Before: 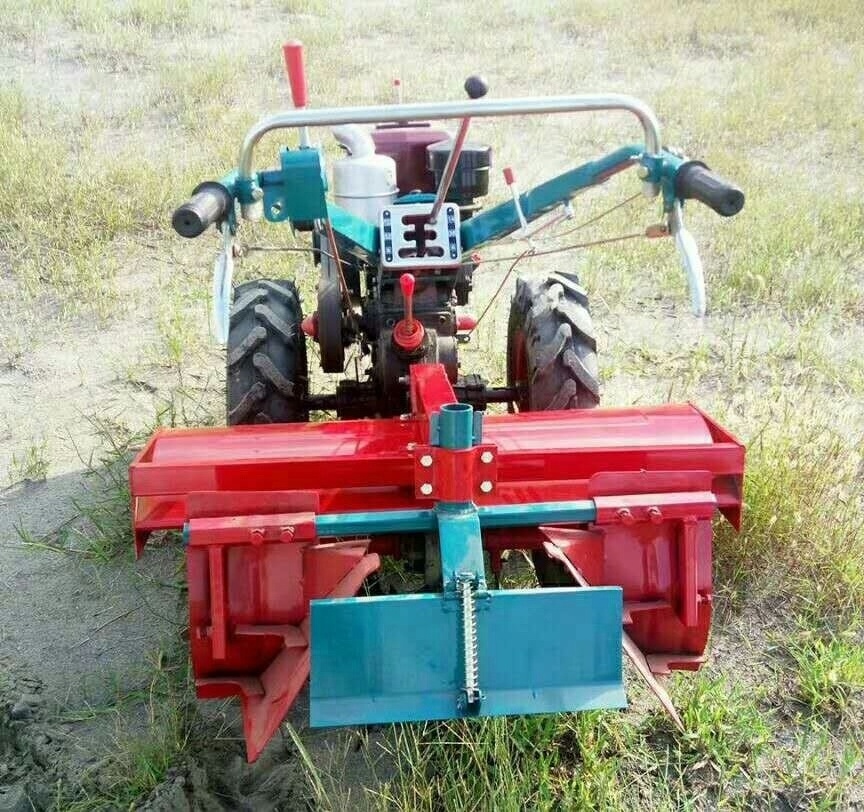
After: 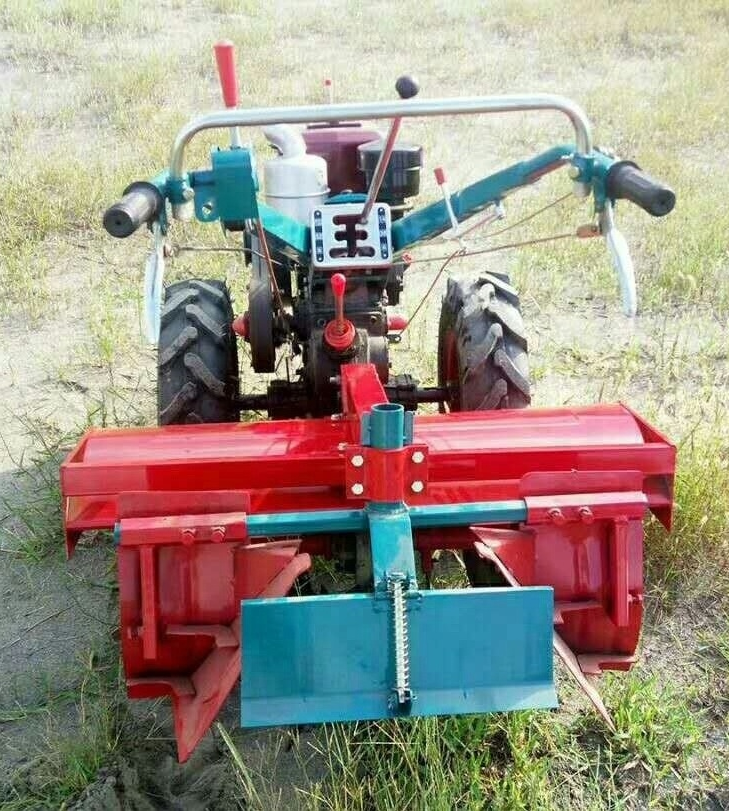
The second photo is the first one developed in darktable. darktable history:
crop: left 8.084%, right 7.512%
